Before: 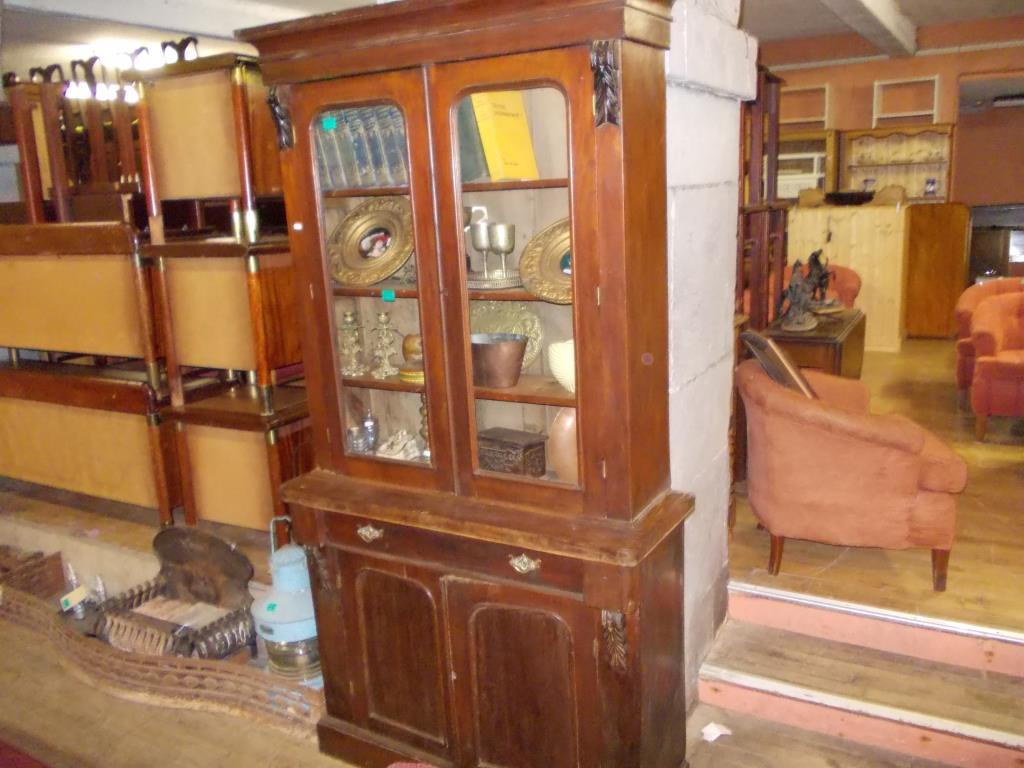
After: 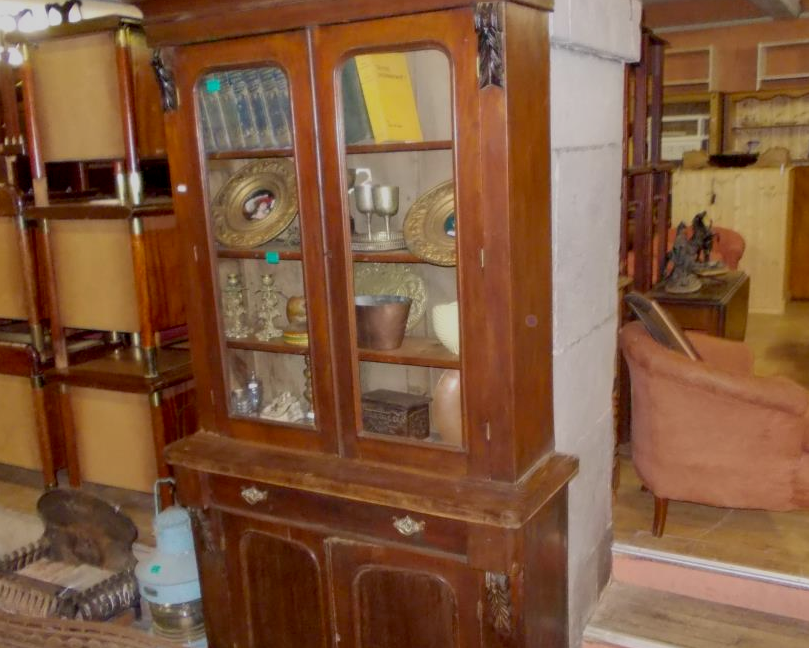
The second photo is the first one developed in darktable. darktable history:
crop: left 11.378%, top 5.024%, right 9.574%, bottom 10.494%
exposure: black level correction 0.009, exposure -0.647 EV, compensate exposure bias true, compensate highlight preservation false
